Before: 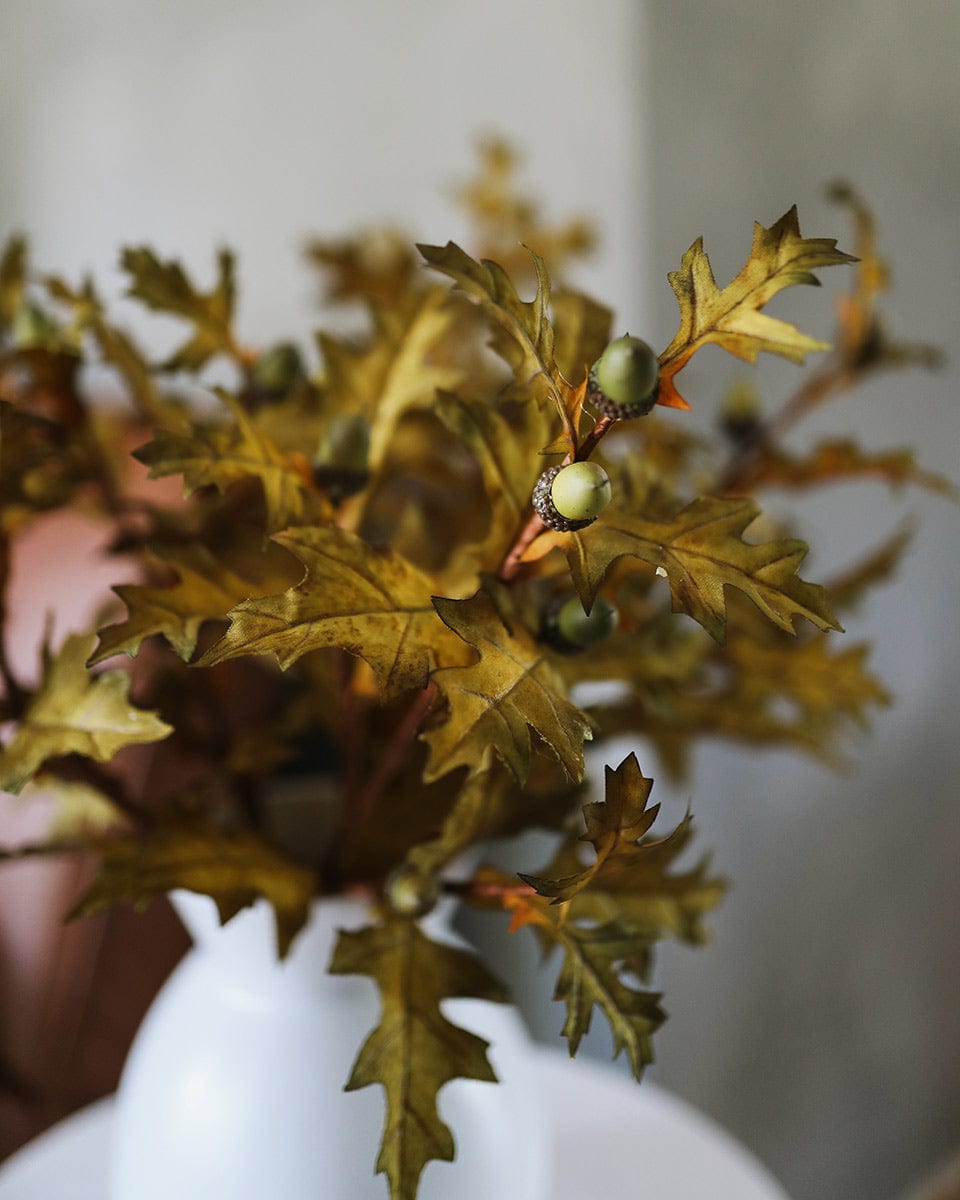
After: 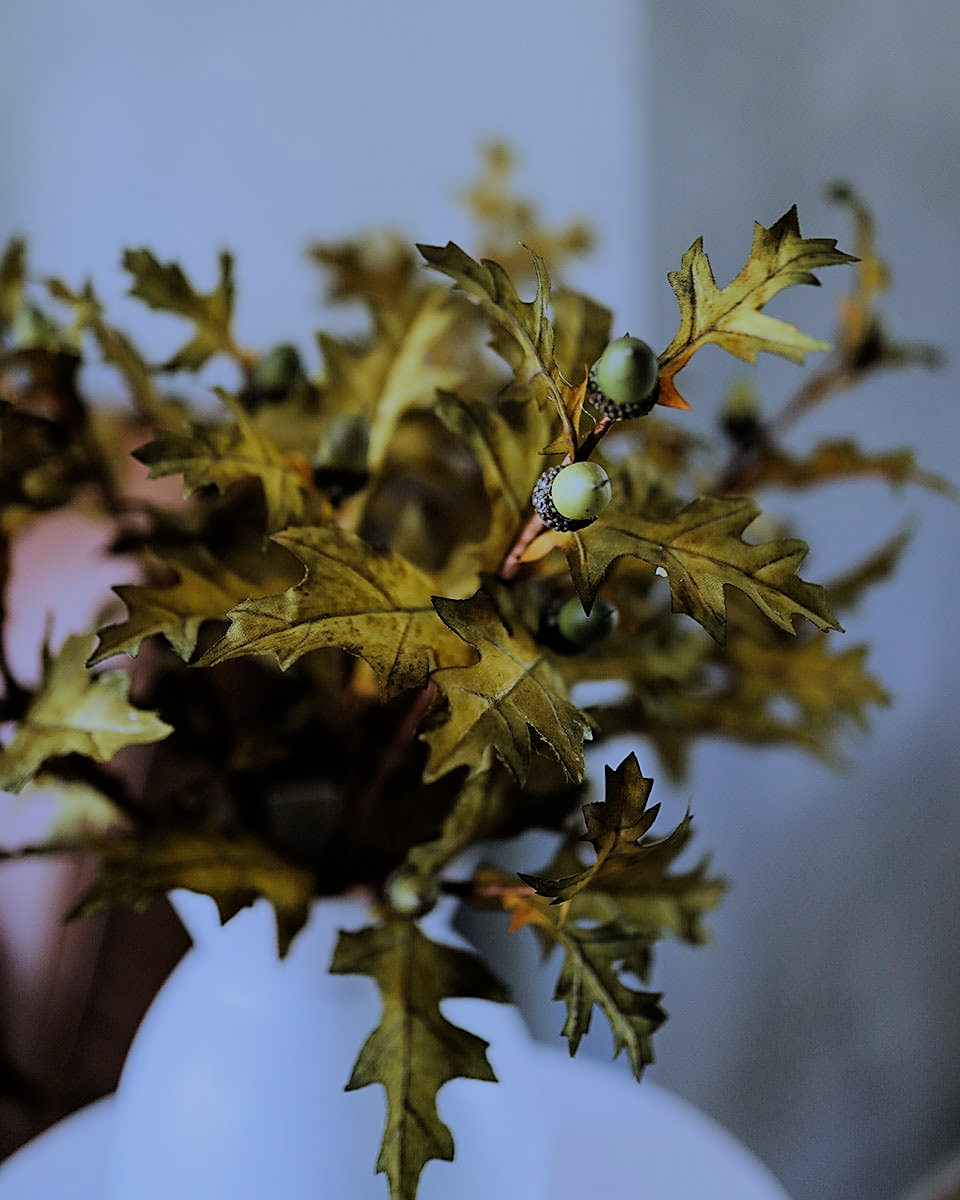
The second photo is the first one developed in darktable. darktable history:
filmic rgb: black relative exposure -6.15 EV, white relative exposure 6.96 EV, hardness 2.23, color science v6 (2022)
sharpen: on, module defaults
white balance: red 0.871, blue 1.249
